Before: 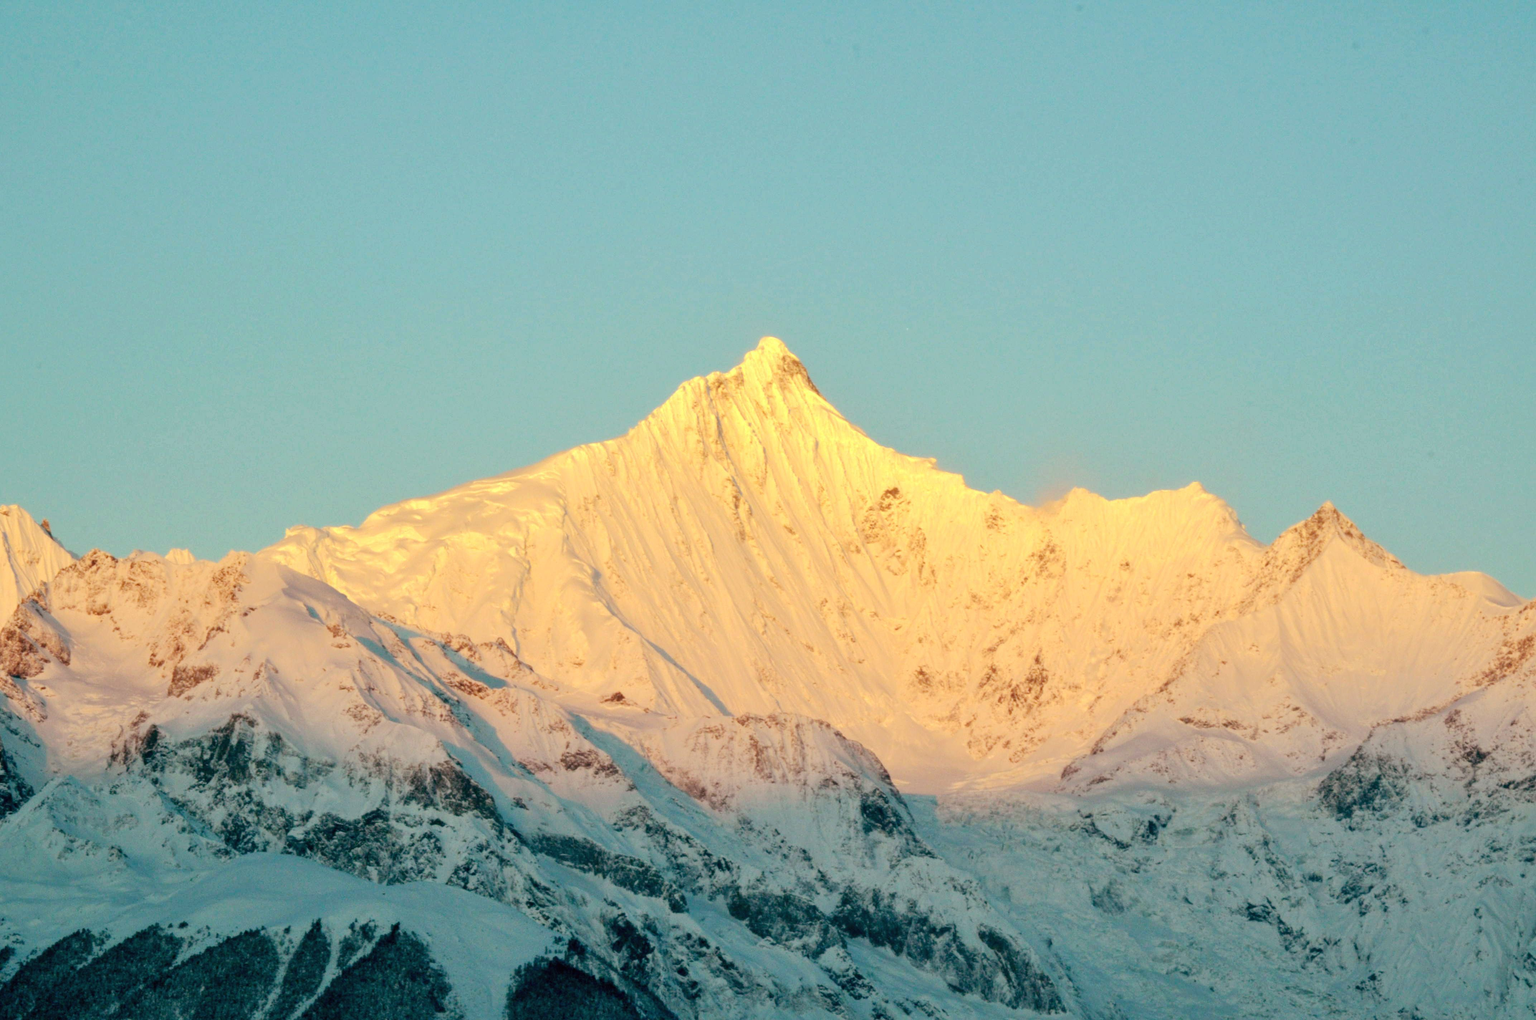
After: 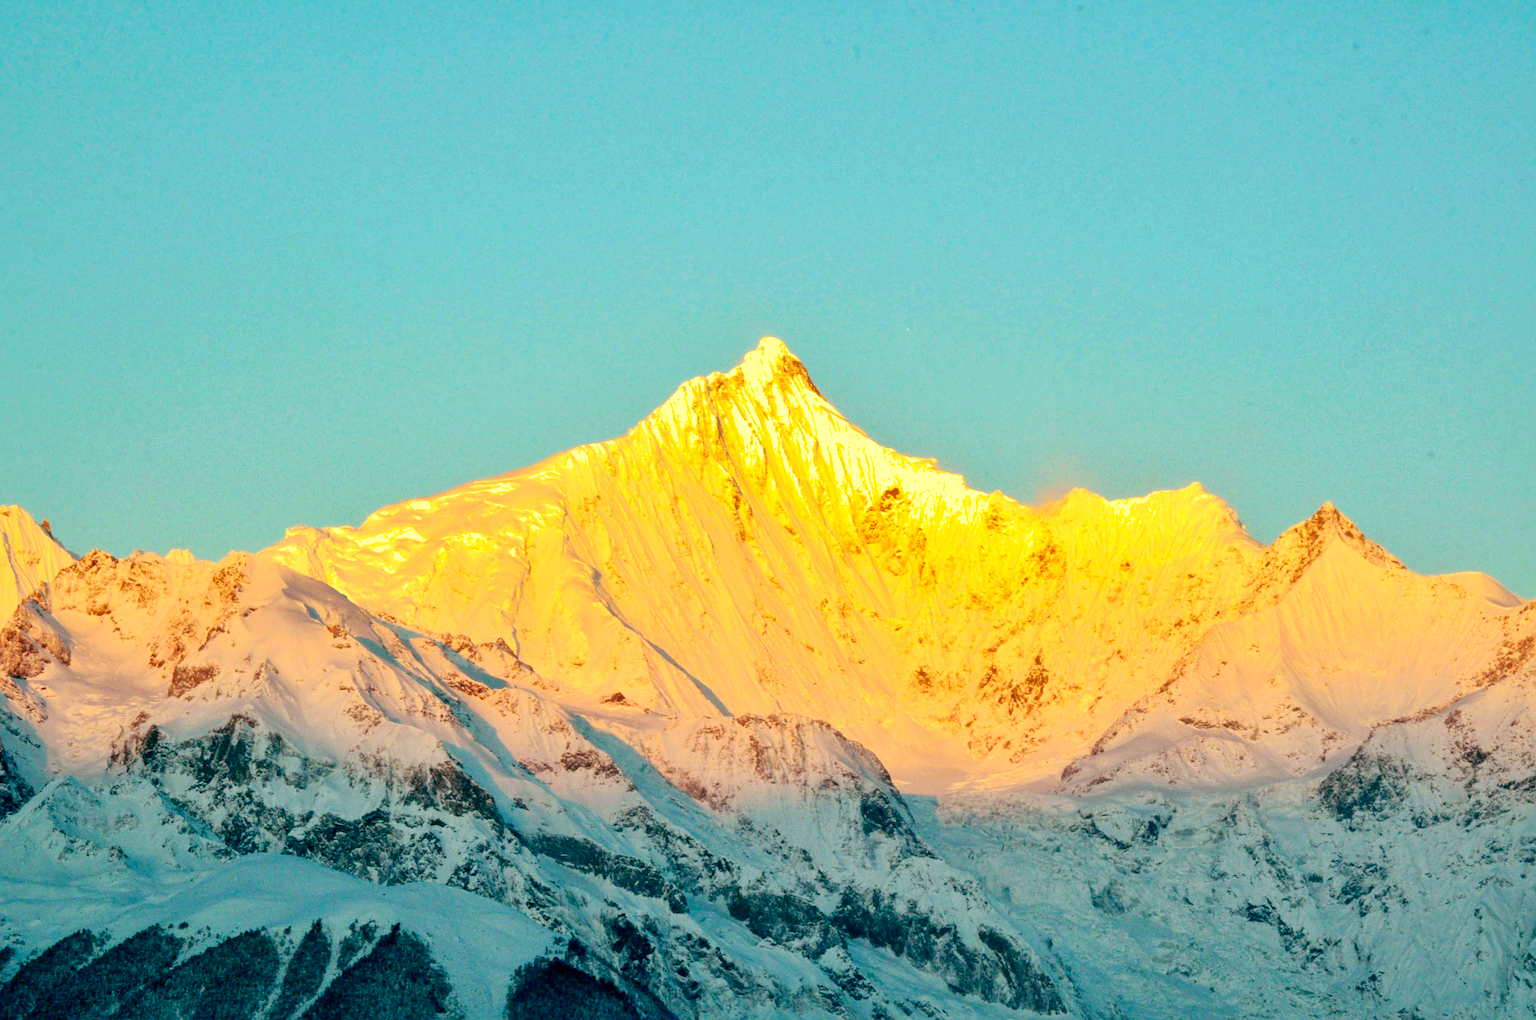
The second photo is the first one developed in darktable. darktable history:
contrast brightness saturation: contrast 0.18, saturation 0.309
sharpen: on, module defaults
tone equalizer: -8 EV -0.439 EV, -7 EV -0.385 EV, -6 EV -0.36 EV, -5 EV -0.24 EV, -3 EV 0.234 EV, -2 EV 0.33 EV, -1 EV 0.403 EV, +0 EV 0.404 EV, mask exposure compensation -0.508 EV
shadows and highlights: on, module defaults
exposure: black level correction 0.002, exposure -0.099 EV, compensate highlight preservation false
